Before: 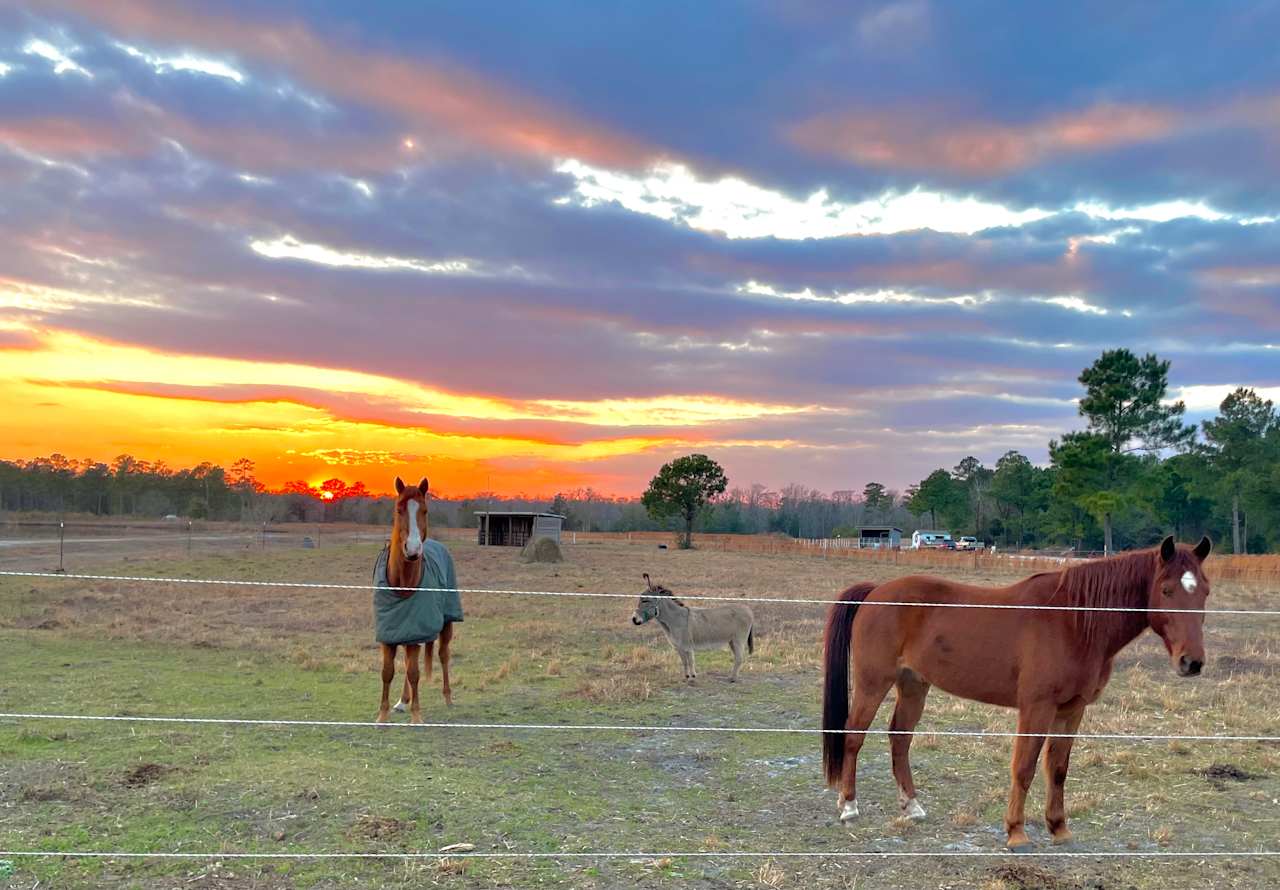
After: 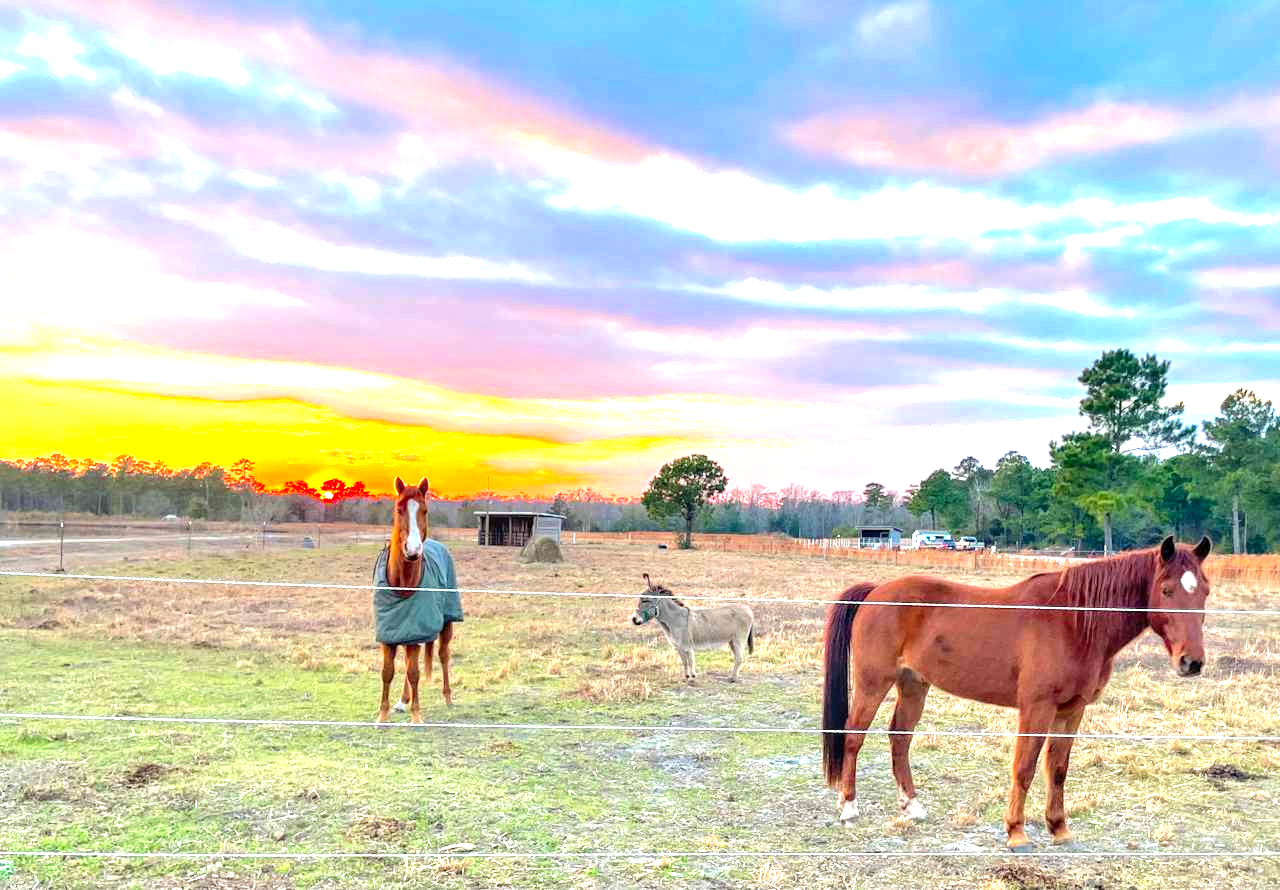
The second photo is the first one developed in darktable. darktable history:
exposure: black level correction 0, exposure 1.495 EV, compensate highlight preservation false
color correction: highlights b* -0.046, saturation 1.14
local contrast: detail 130%
